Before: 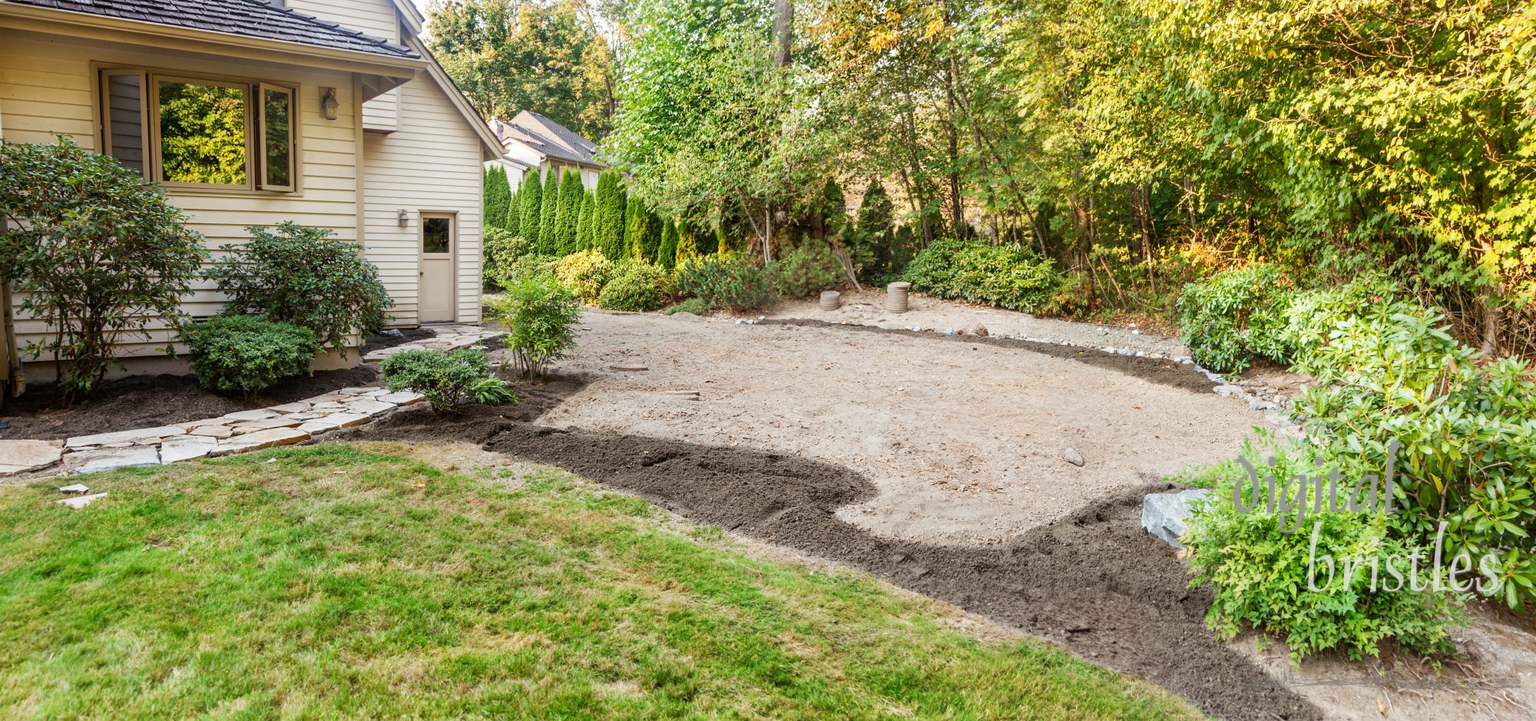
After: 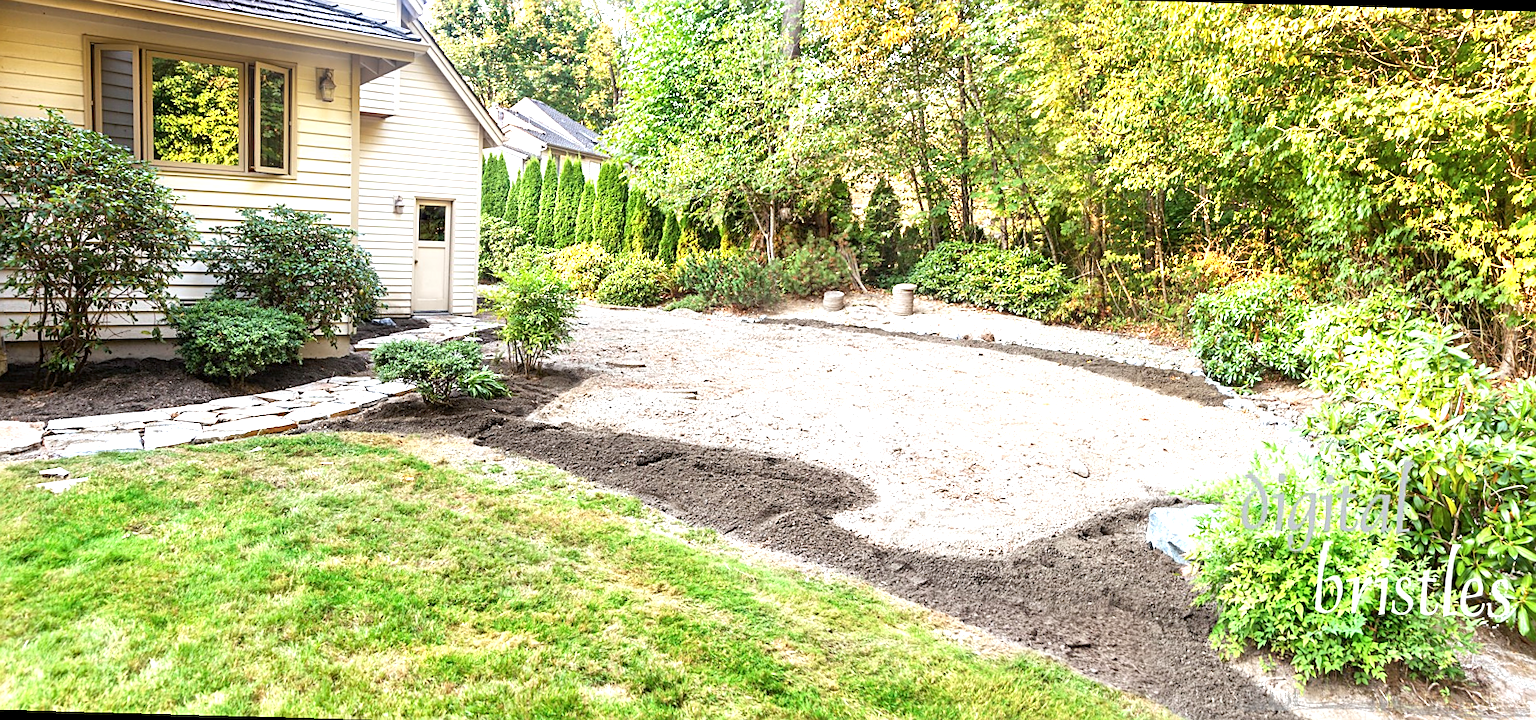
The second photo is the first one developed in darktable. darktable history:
color calibration: x 0.355, y 0.367, temperature 4700.38 K
exposure: exposure 1 EV, compensate highlight preservation false
rotate and perspective: rotation 1.57°, crop left 0.018, crop right 0.982, crop top 0.039, crop bottom 0.961
sharpen: on, module defaults
